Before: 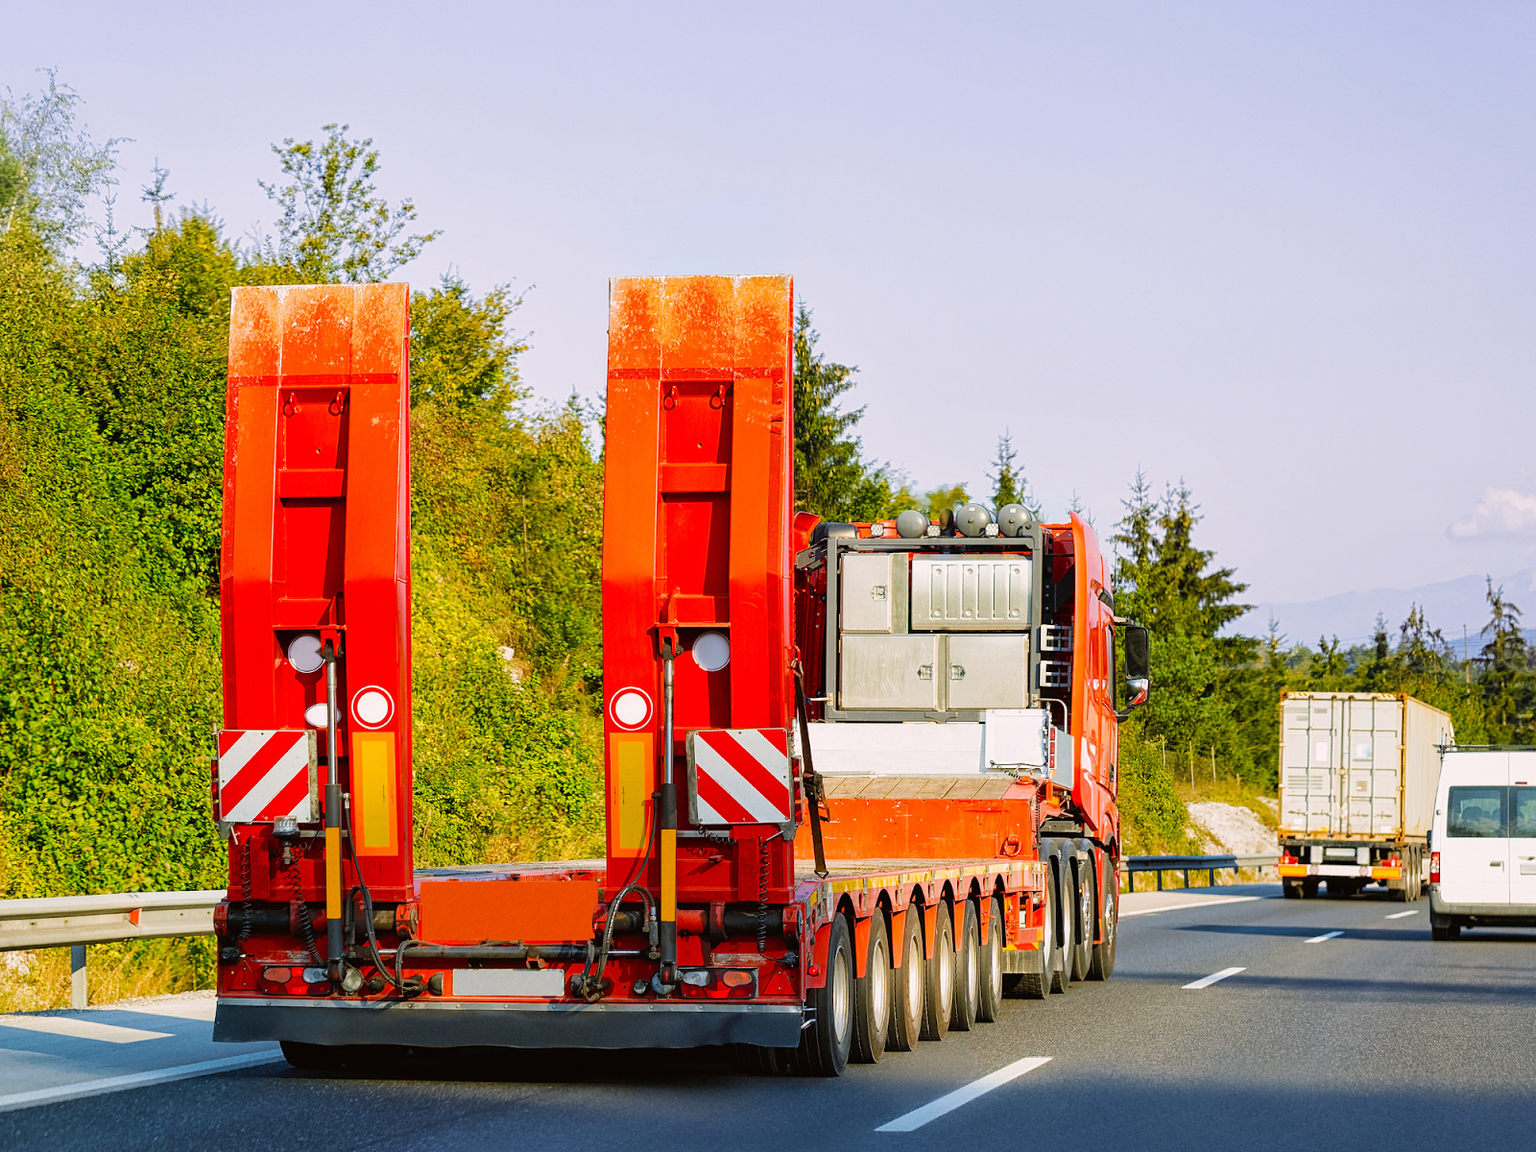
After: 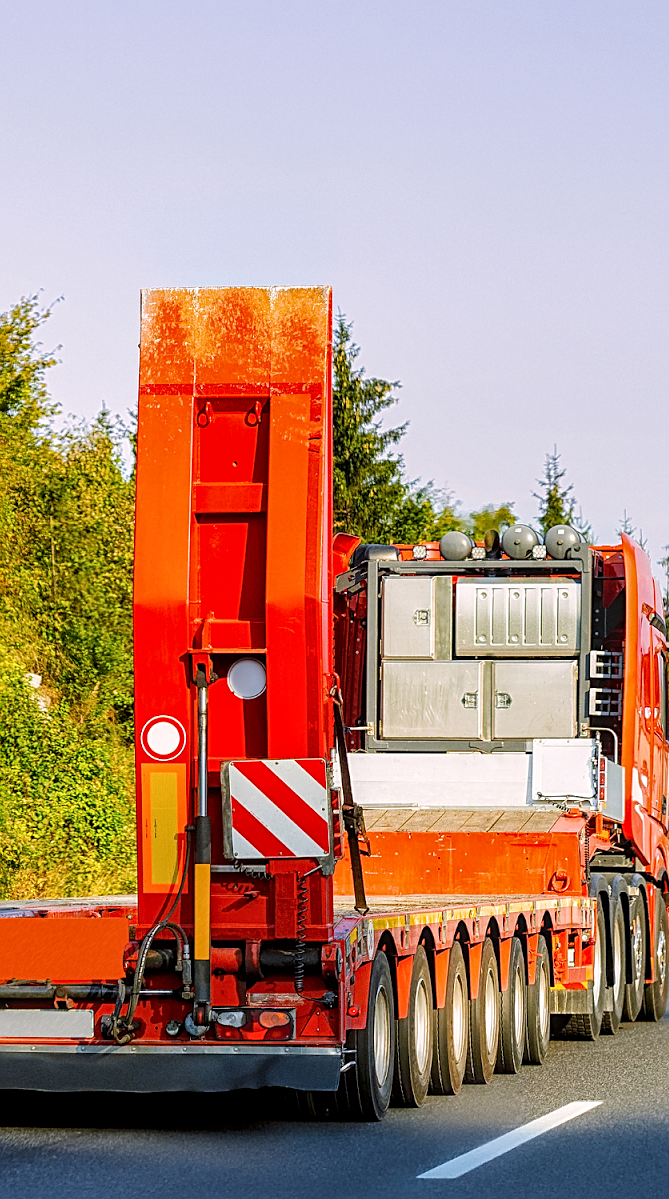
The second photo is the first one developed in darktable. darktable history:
crop: left 30.905%, right 27.257%
local contrast: detail 130%
sharpen: radius 2.163, amount 0.385, threshold 0.08
tone equalizer: edges refinement/feathering 500, mask exposure compensation -1.57 EV, preserve details no
